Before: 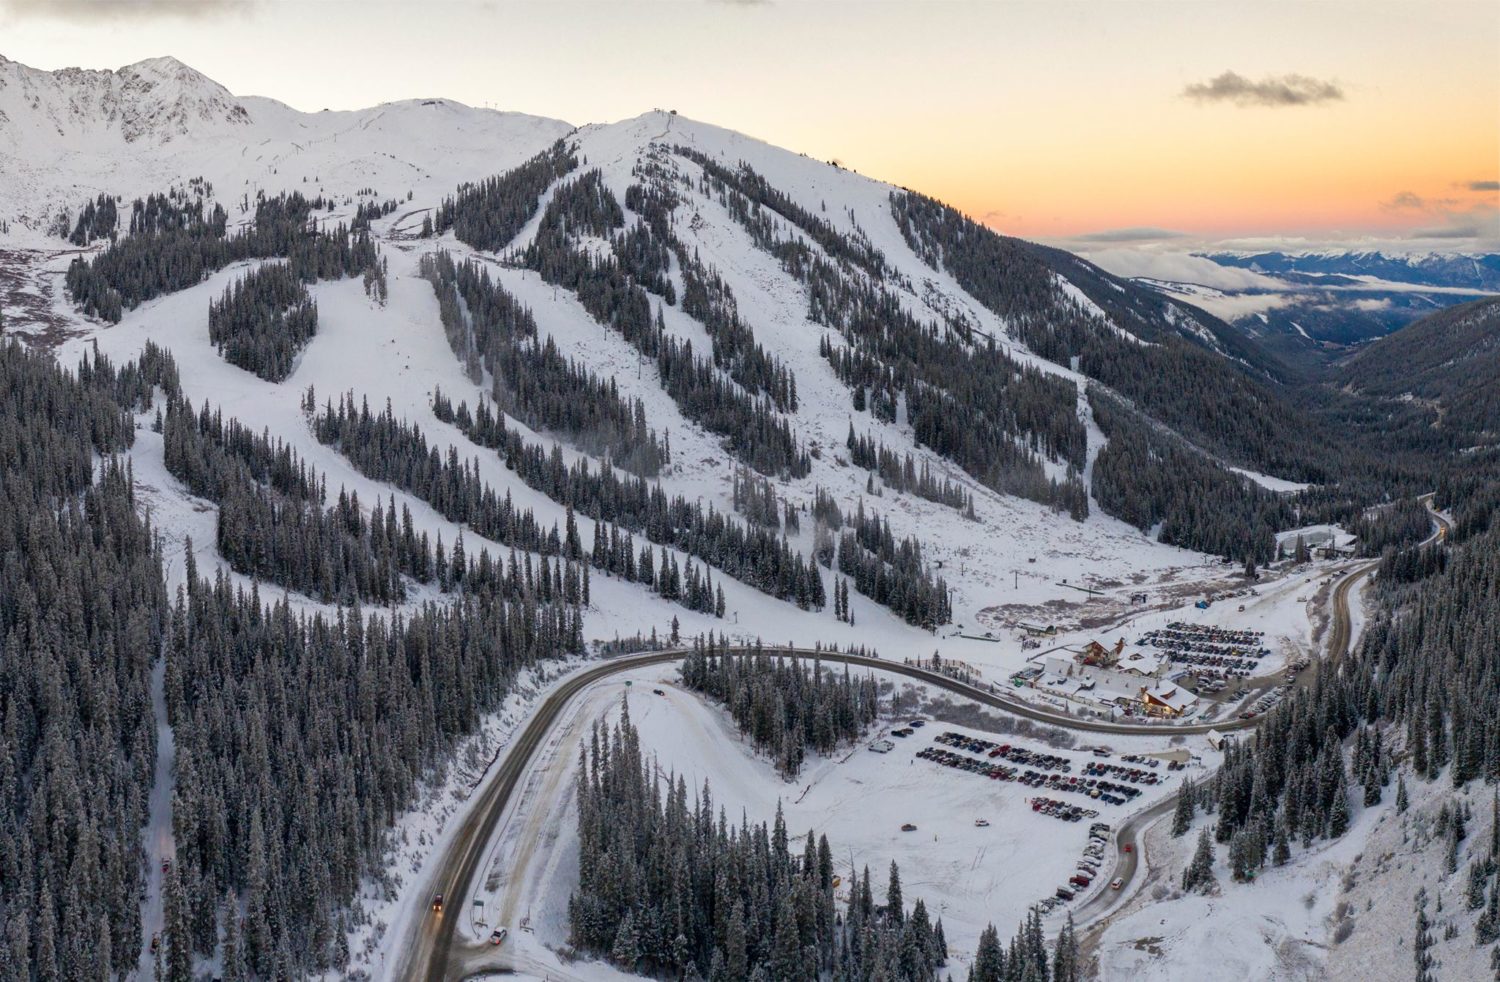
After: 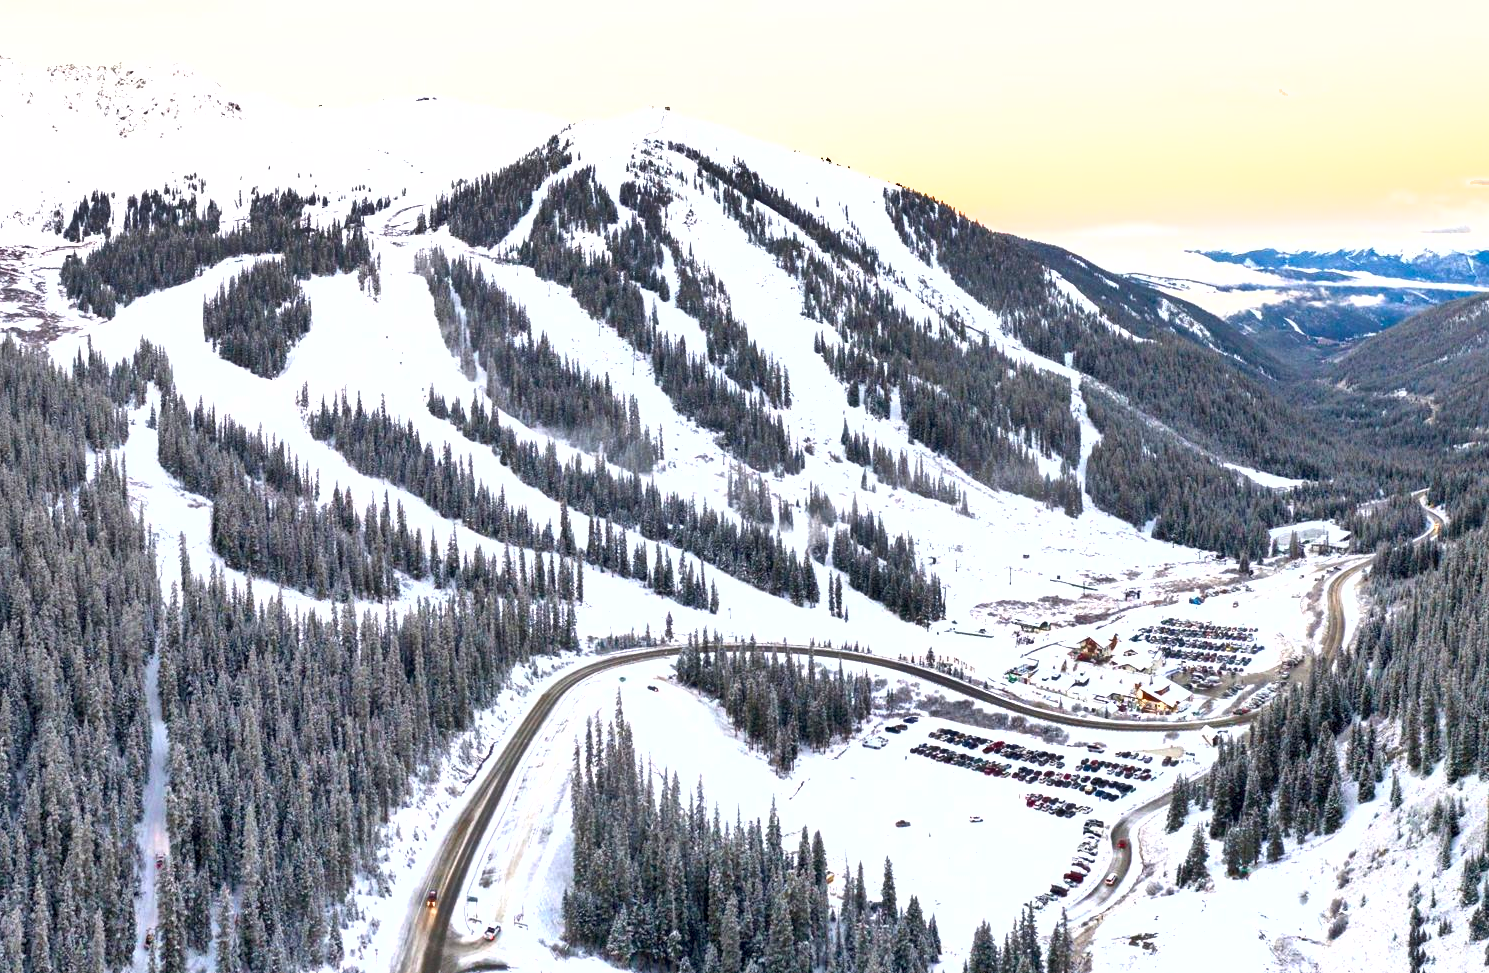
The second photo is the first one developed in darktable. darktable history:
exposure: black level correction 0.001, exposure 1.735 EV, compensate highlight preservation false
crop: left 0.434%, top 0.485%, right 0.244%, bottom 0.386%
shadows and highlights: low approximation 0.01, soften with gaussian
color calibration: illuminant same as pipeline (D50), adaptation none (bypass), gamut compression 1.72
